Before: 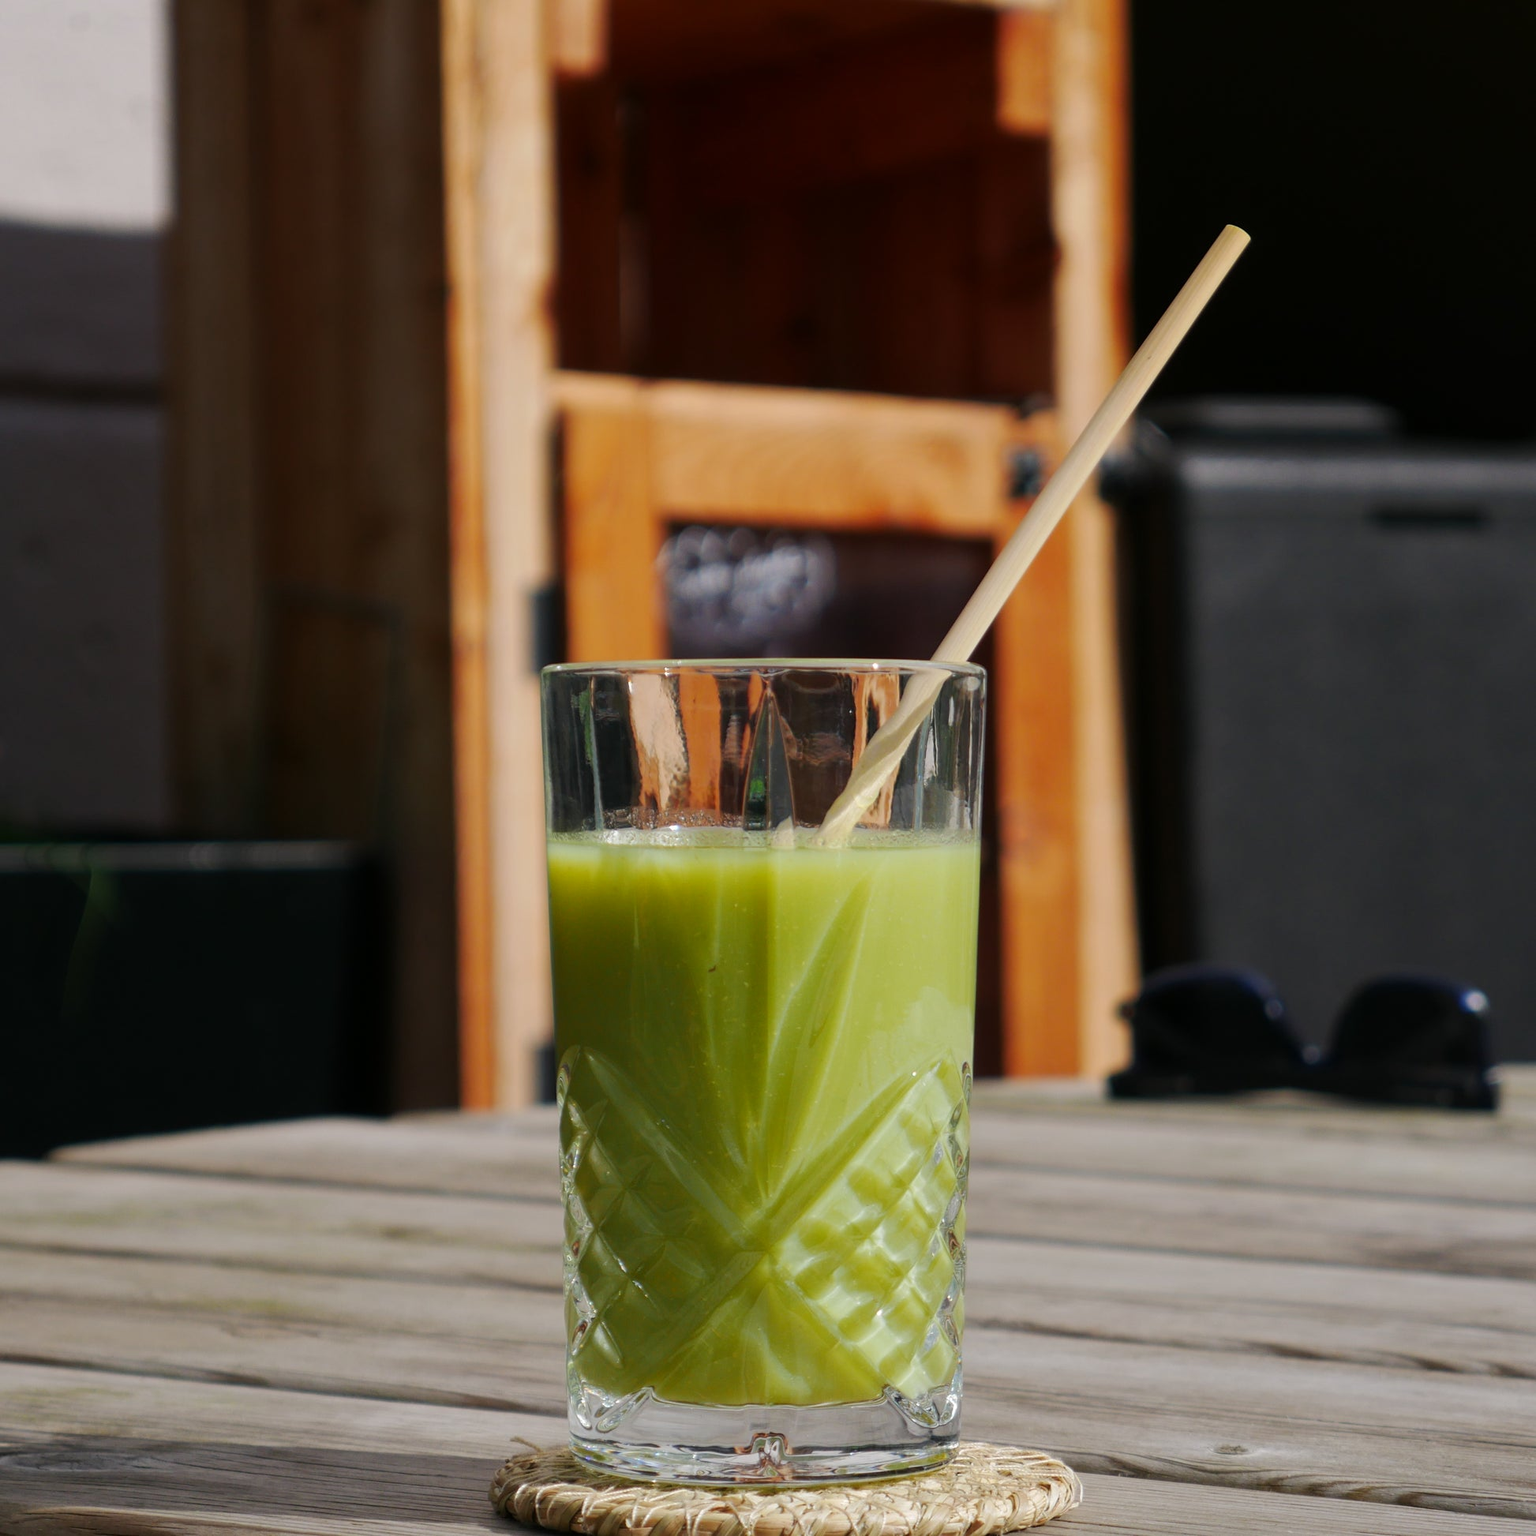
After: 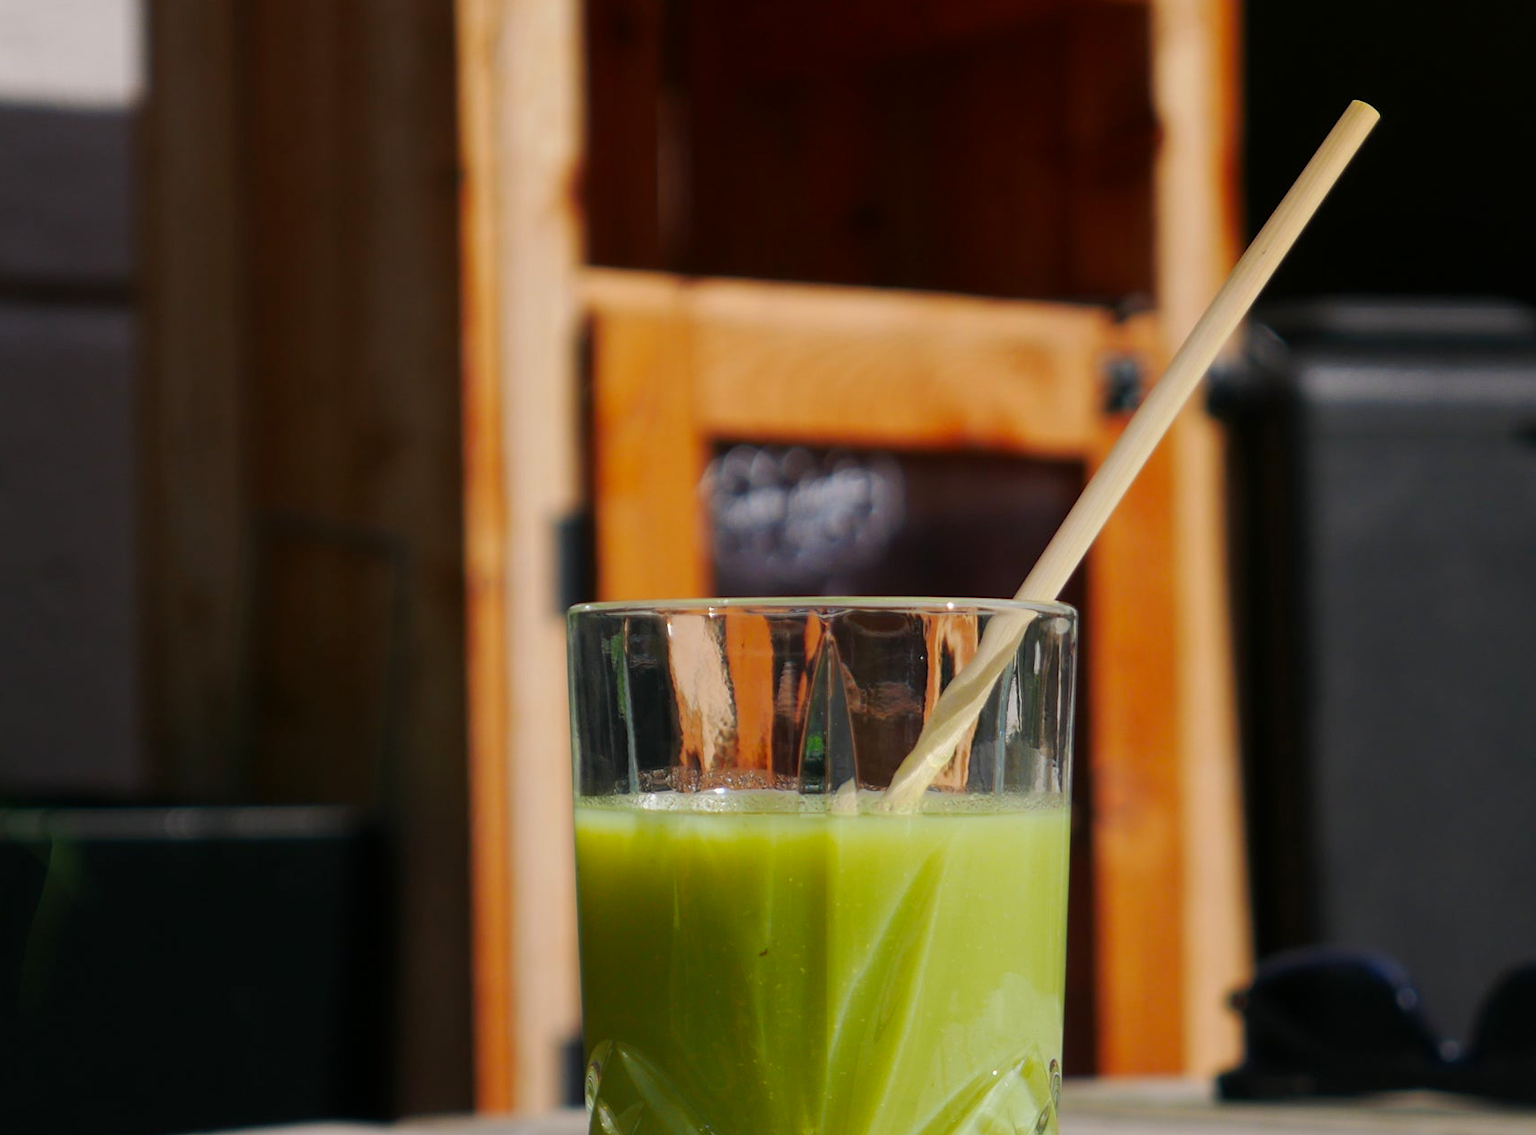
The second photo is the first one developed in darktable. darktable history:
crop: left 3.015%, top 8.969%, right 9.647%, bottom 26.457%
contrast brightness saturation: saturation 0.13
